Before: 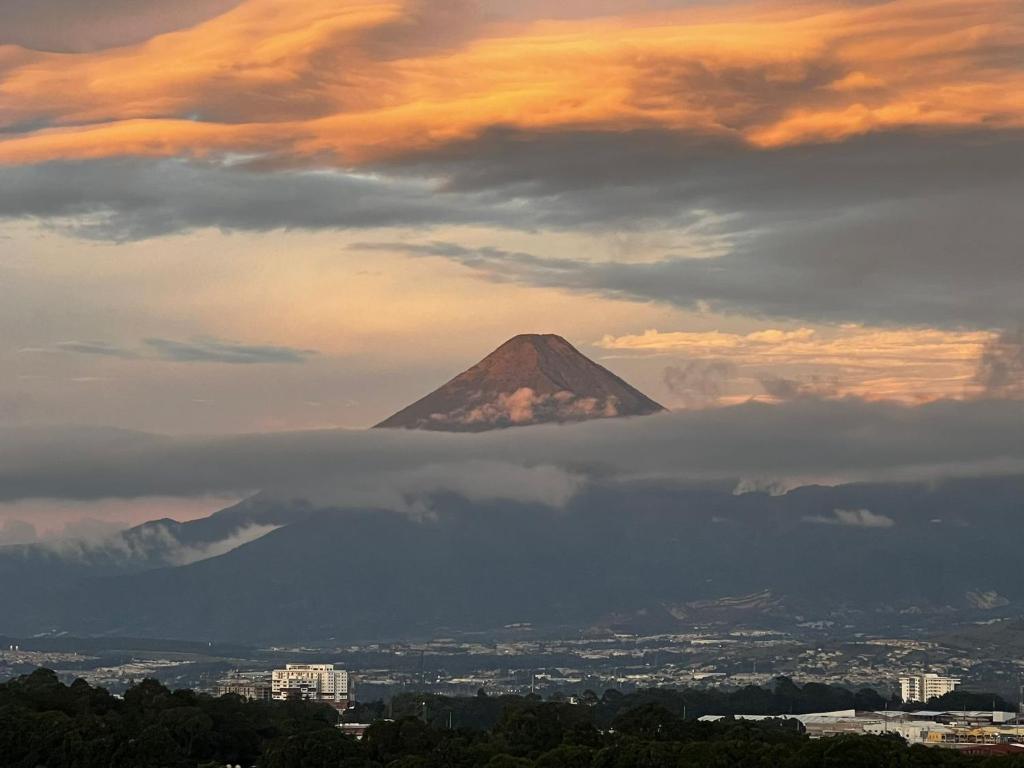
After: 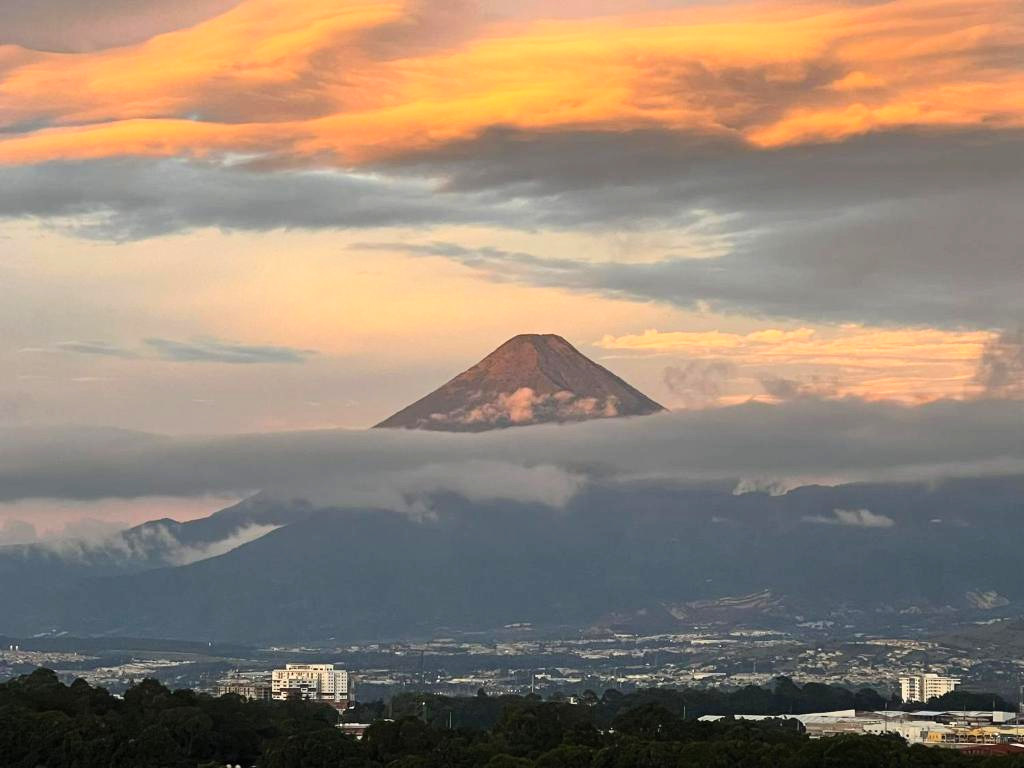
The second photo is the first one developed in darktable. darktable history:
tone equalizer: on, module defaults
contrast brightness saturation: contrast 0.201, brightness 0.165, saturation 0.217
